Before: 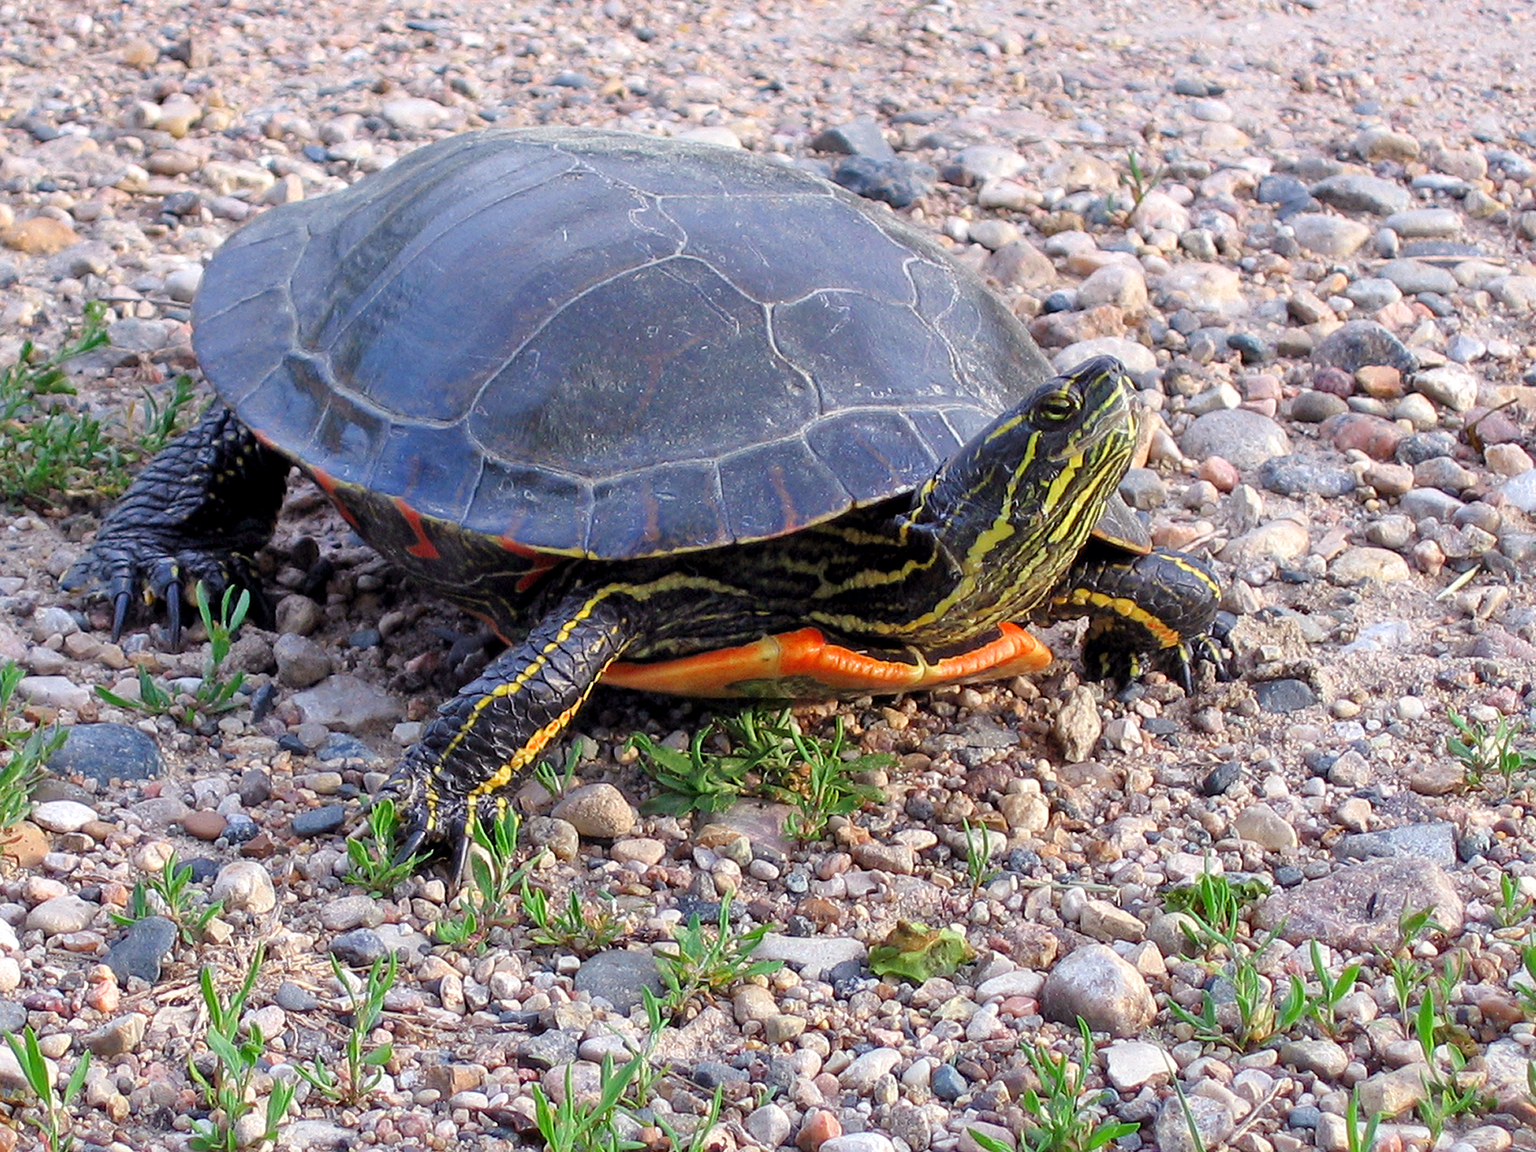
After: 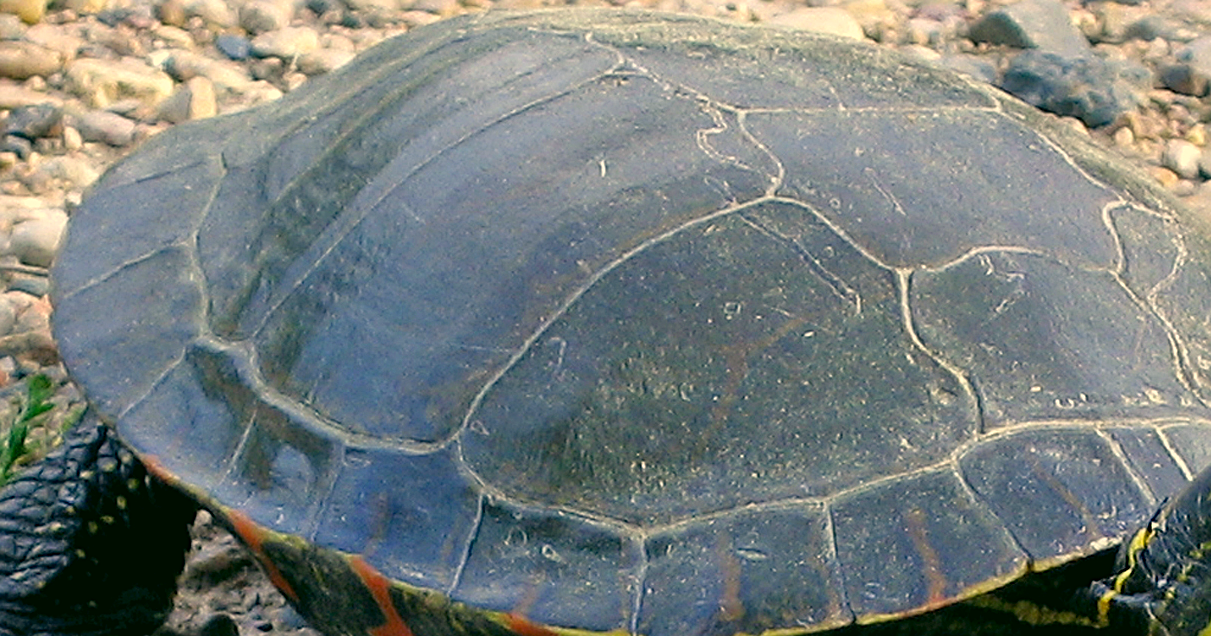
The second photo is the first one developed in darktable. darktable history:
crop: left 10.267%, top 10.582%, right 36.408%, bottom 52.044%
color correction: highlights a* 4.76, highlights b* 25.05, shadows a* -16.27, shadows b* 3.77
sharpen: on, module defaults
